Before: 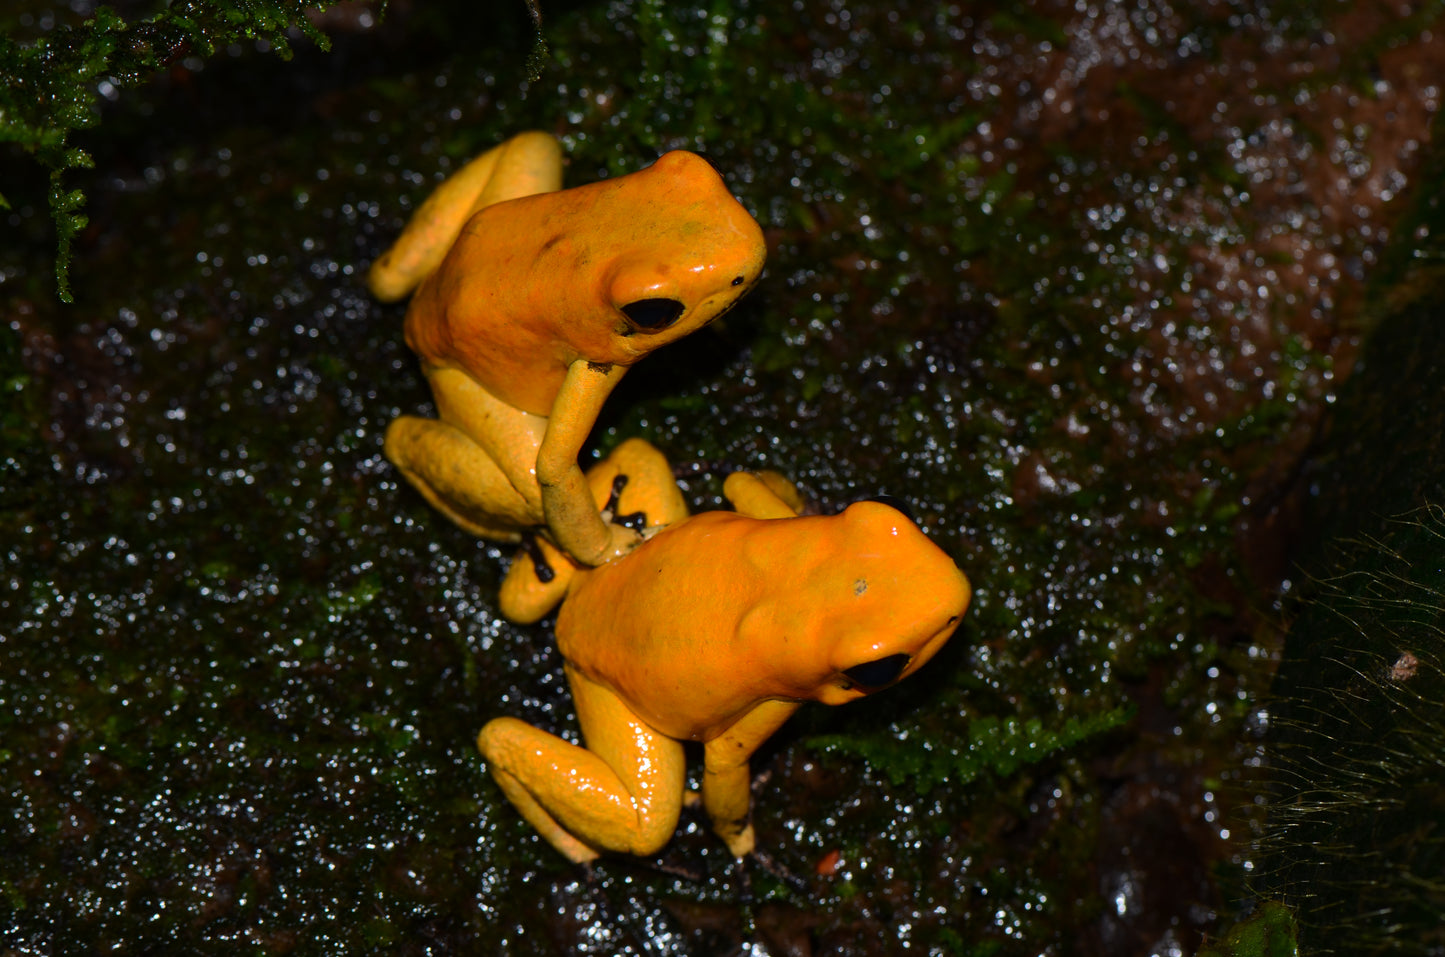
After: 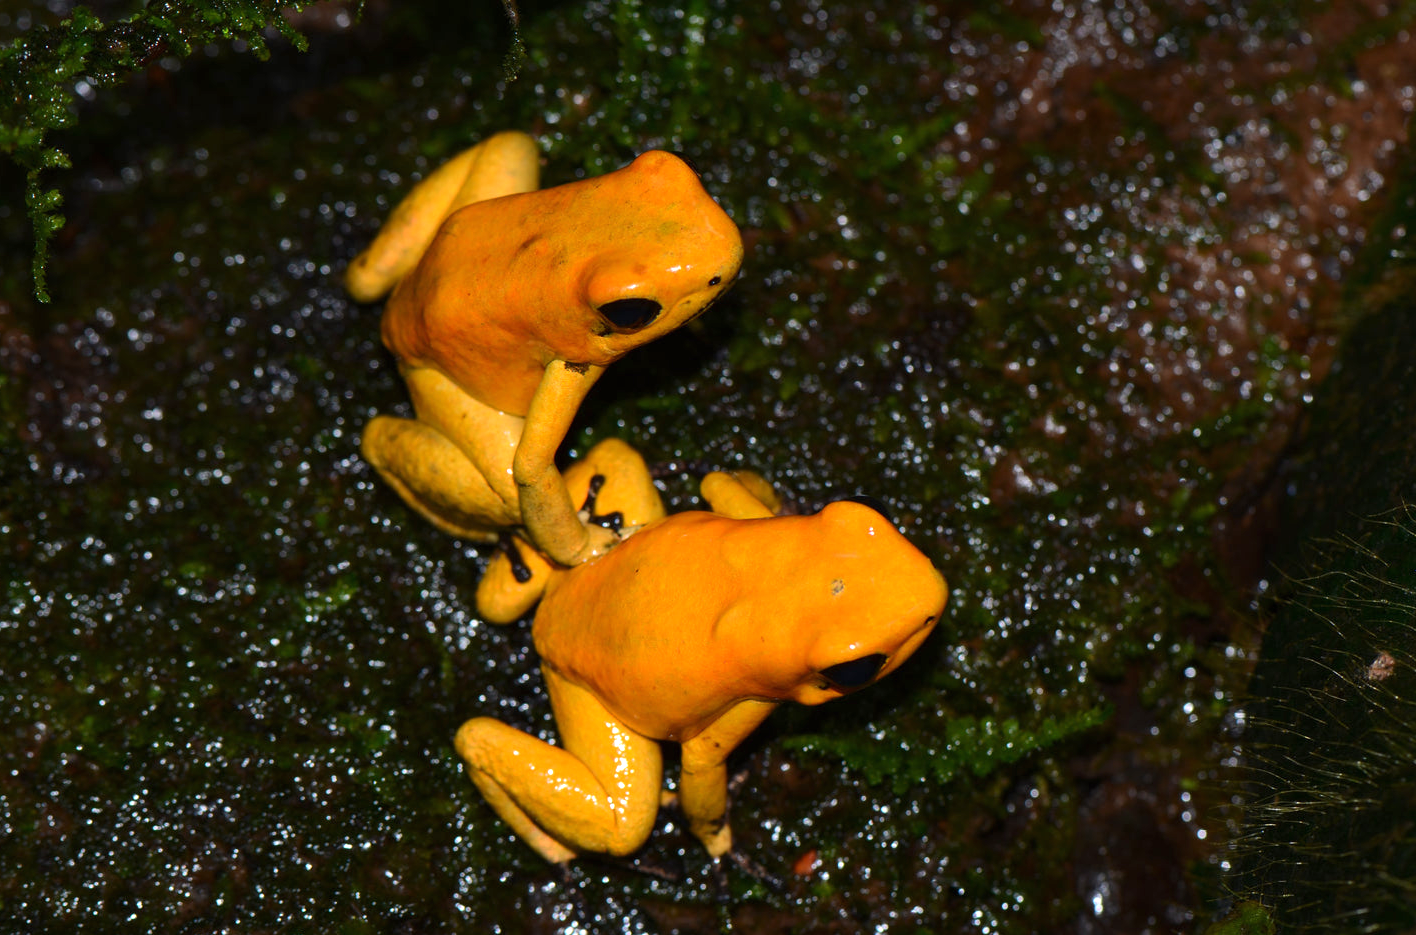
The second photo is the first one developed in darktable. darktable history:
exposure: black level correction 0, exposure 0.498 EV, compensate exposure bias true, compensate highlight preservation false
crop: left 1.635%, right 0.273%, bottom 1.812%
